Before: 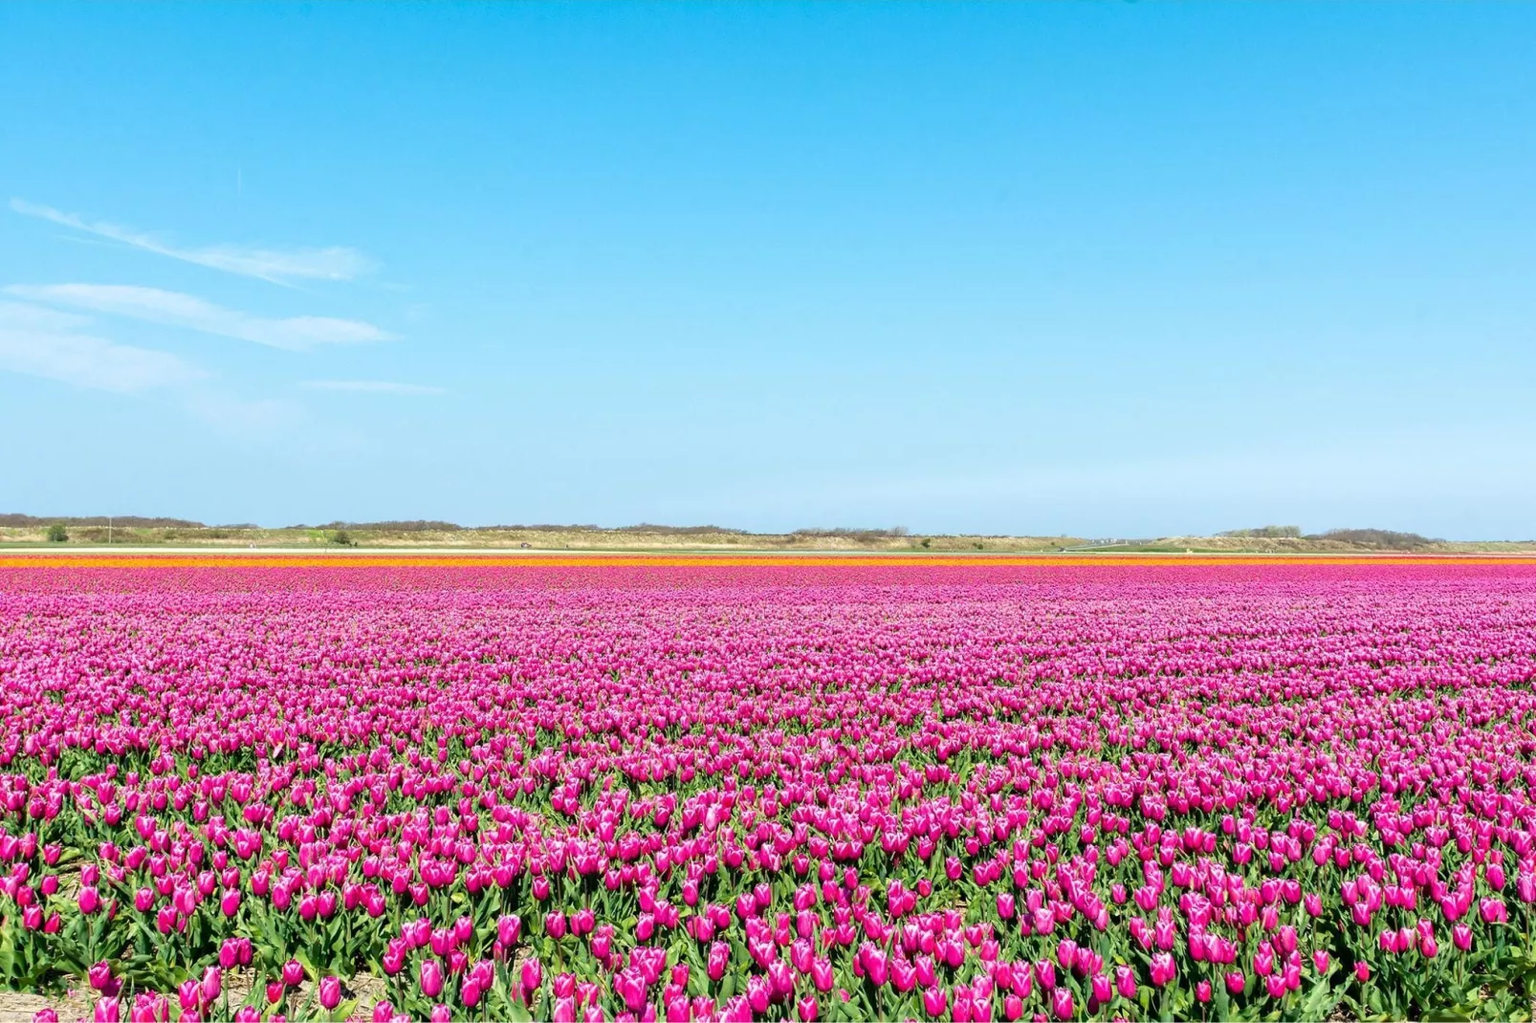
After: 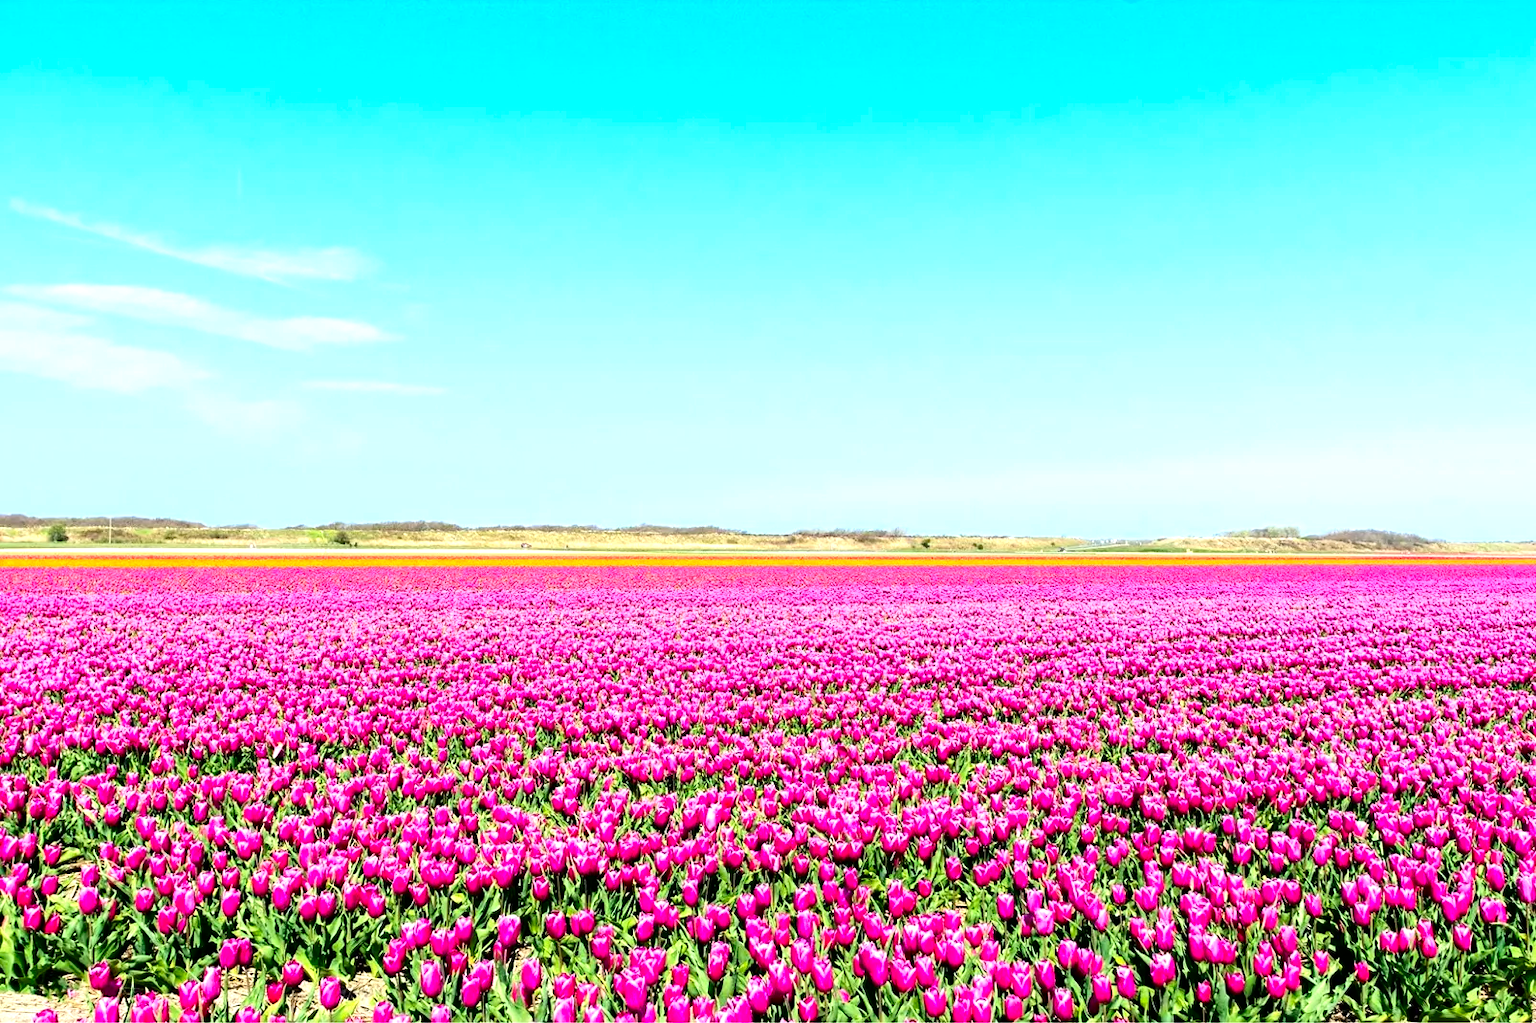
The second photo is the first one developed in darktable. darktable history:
tone equalizer: -8 EV -0.749 EV, -7 EV -0.732 EV, -6 EV -0.611 EV, -5 EV -0.41 EV, -3 EV 0.375 EV, -2 EV 0.6 EV, -1 EV 0.695 EV, +0 EV 0.762 EV
contrast brightness saturation: contrast 0.19, brightness -0.105, saturation 0.214
